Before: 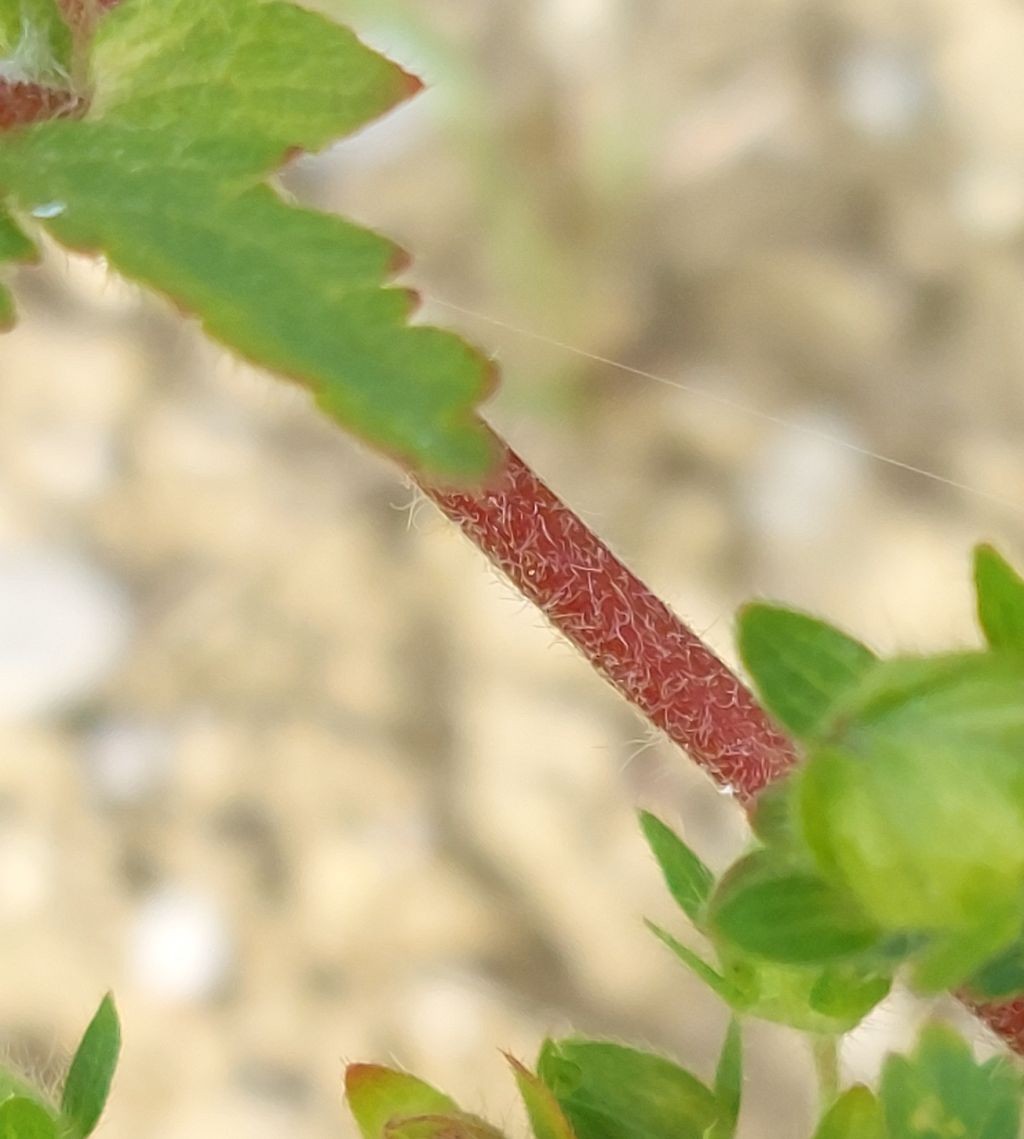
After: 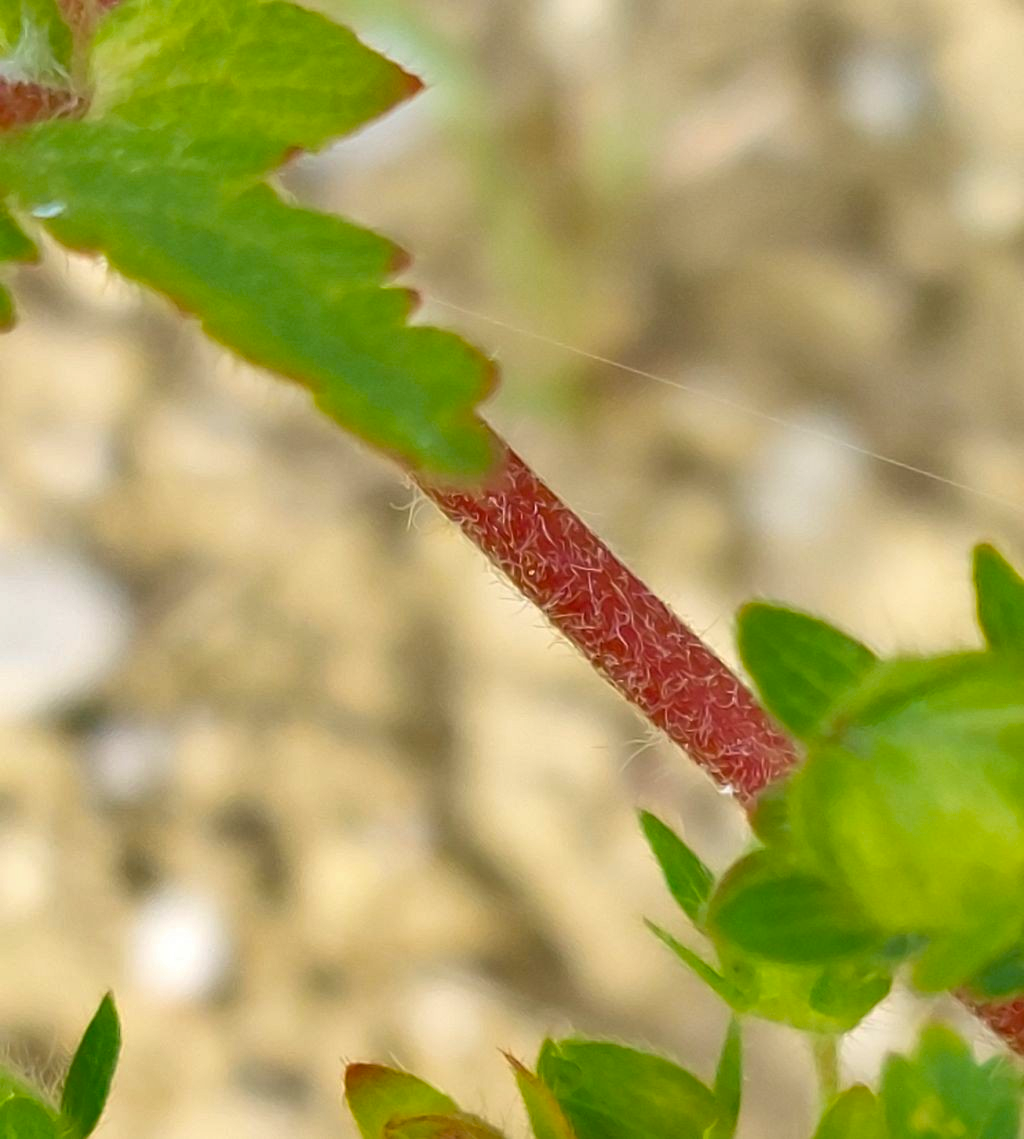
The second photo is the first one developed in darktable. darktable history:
color balance rgb: perceptual saturation grading › global saturation 20%, global vibrance 20%
shadows and highlights: shadows 40, highlights -54, highlights color adjustment 46%, low approximation 0.01, soften with gaussian
